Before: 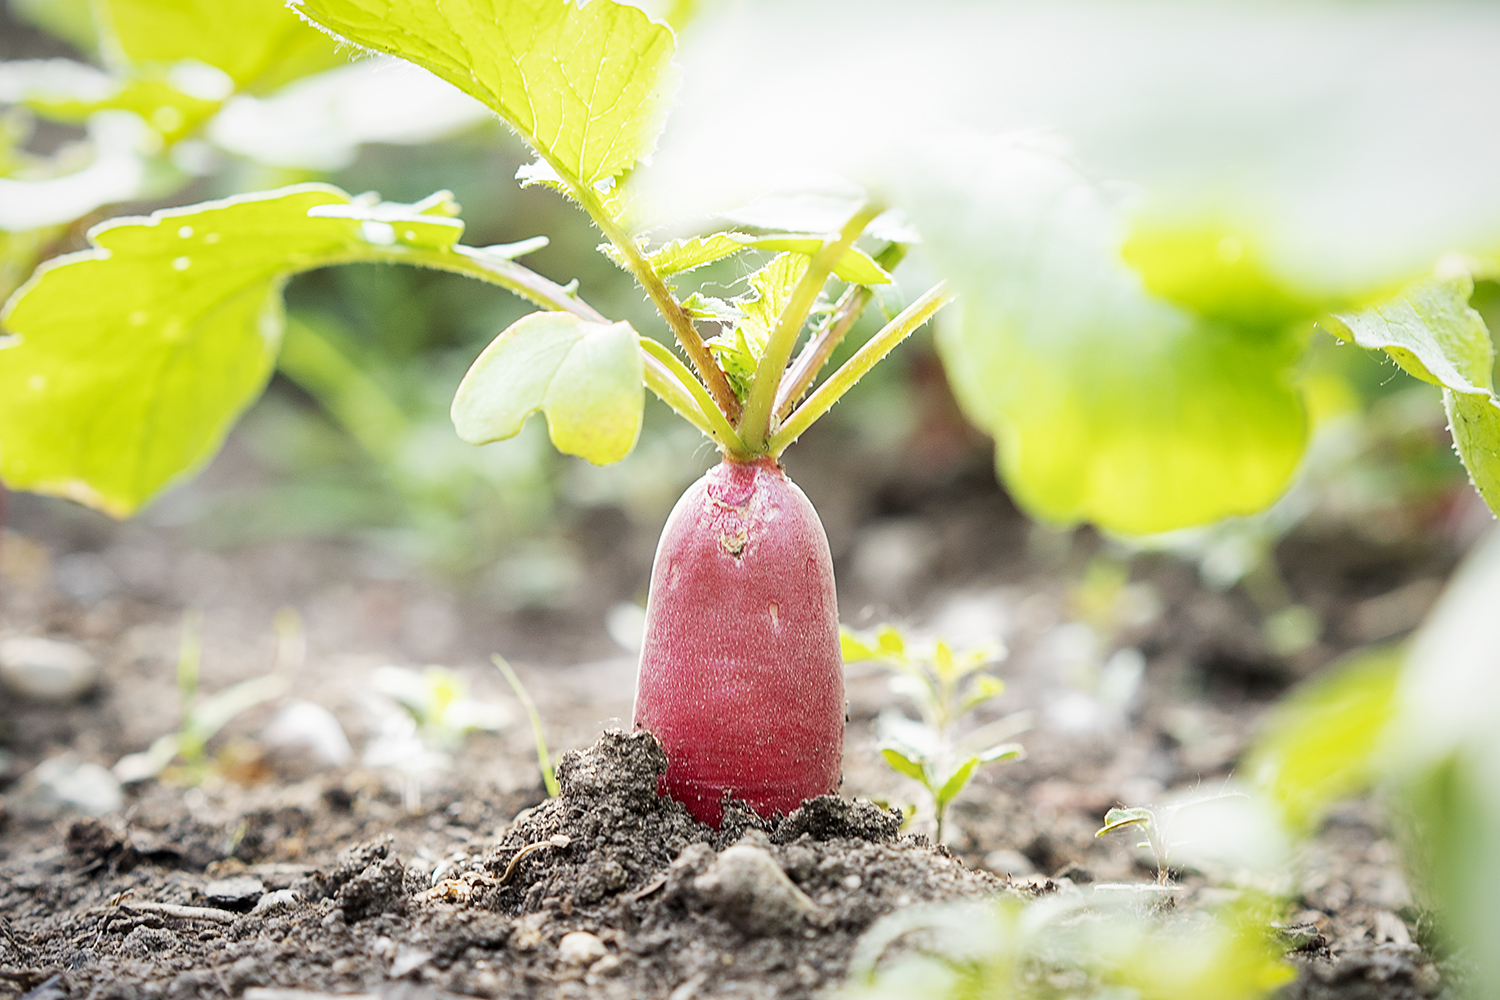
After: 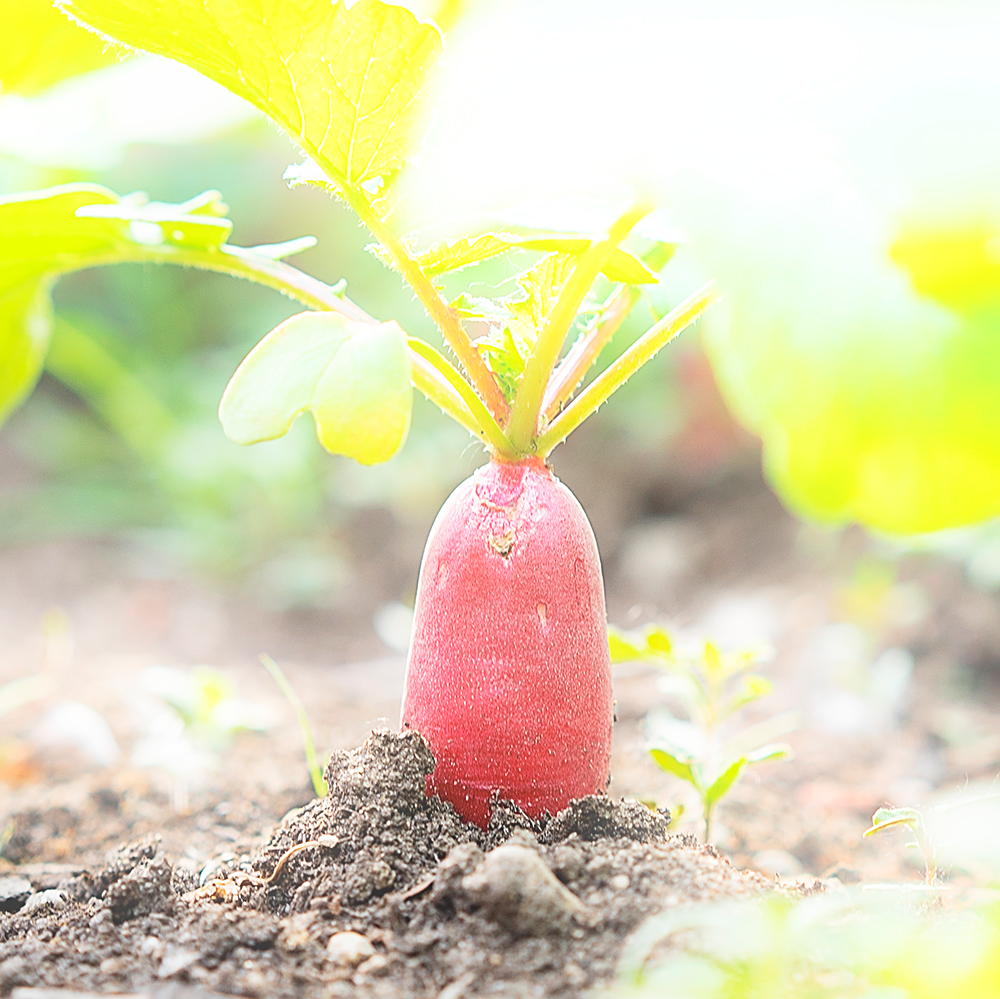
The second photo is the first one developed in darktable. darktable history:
sharpen: on, module defaults
bloom: on, module defaults
crop and rotate: left 15.546%, right 17.787%
